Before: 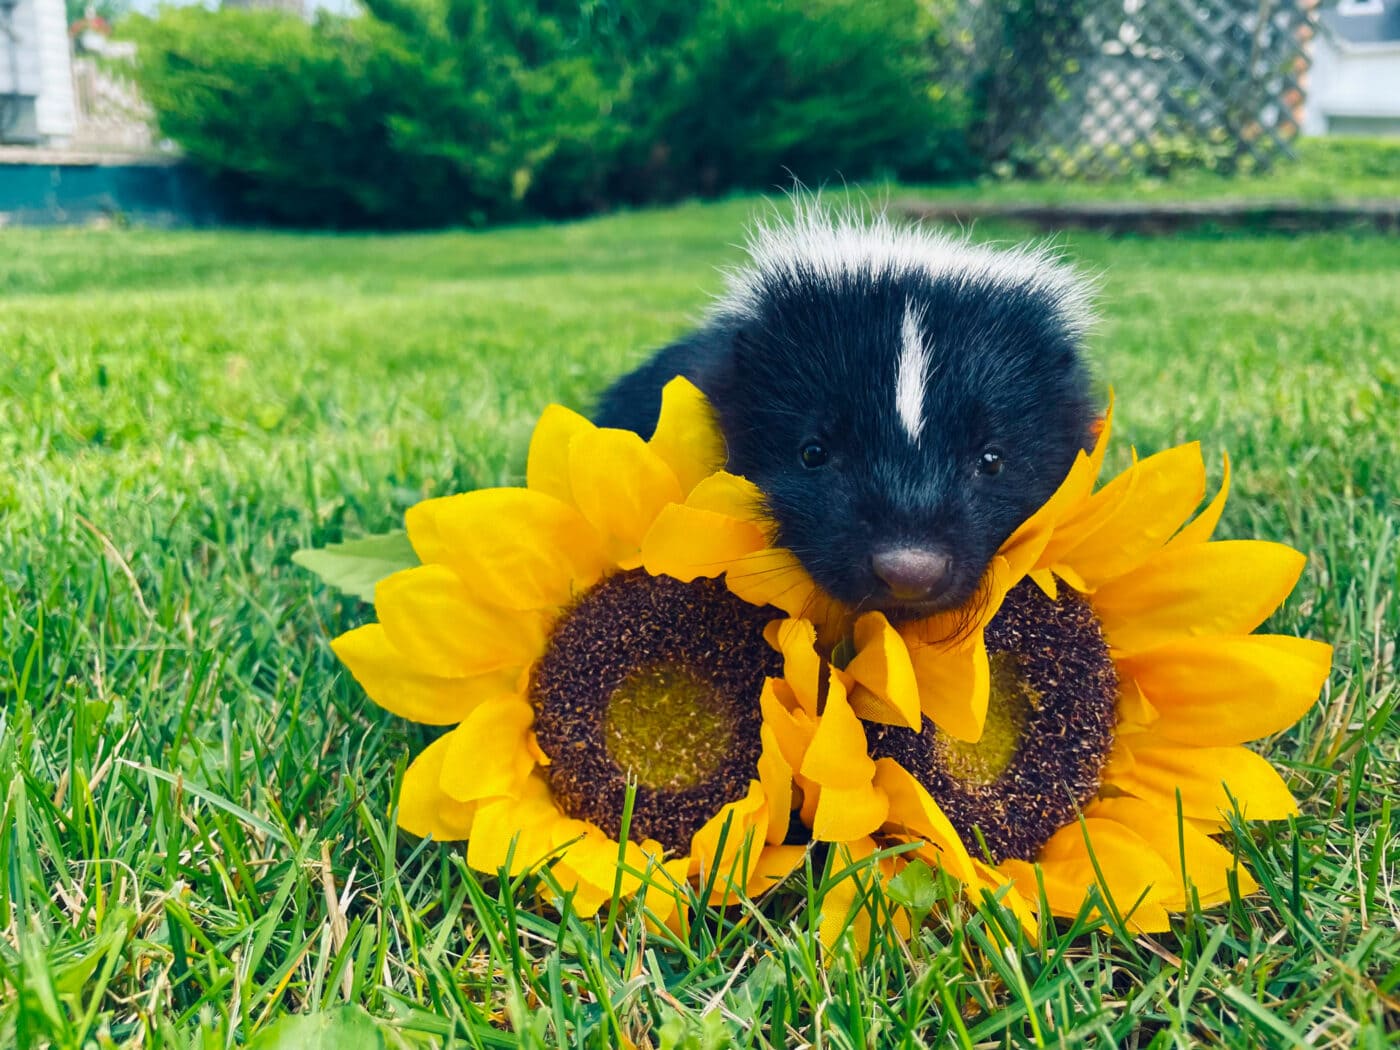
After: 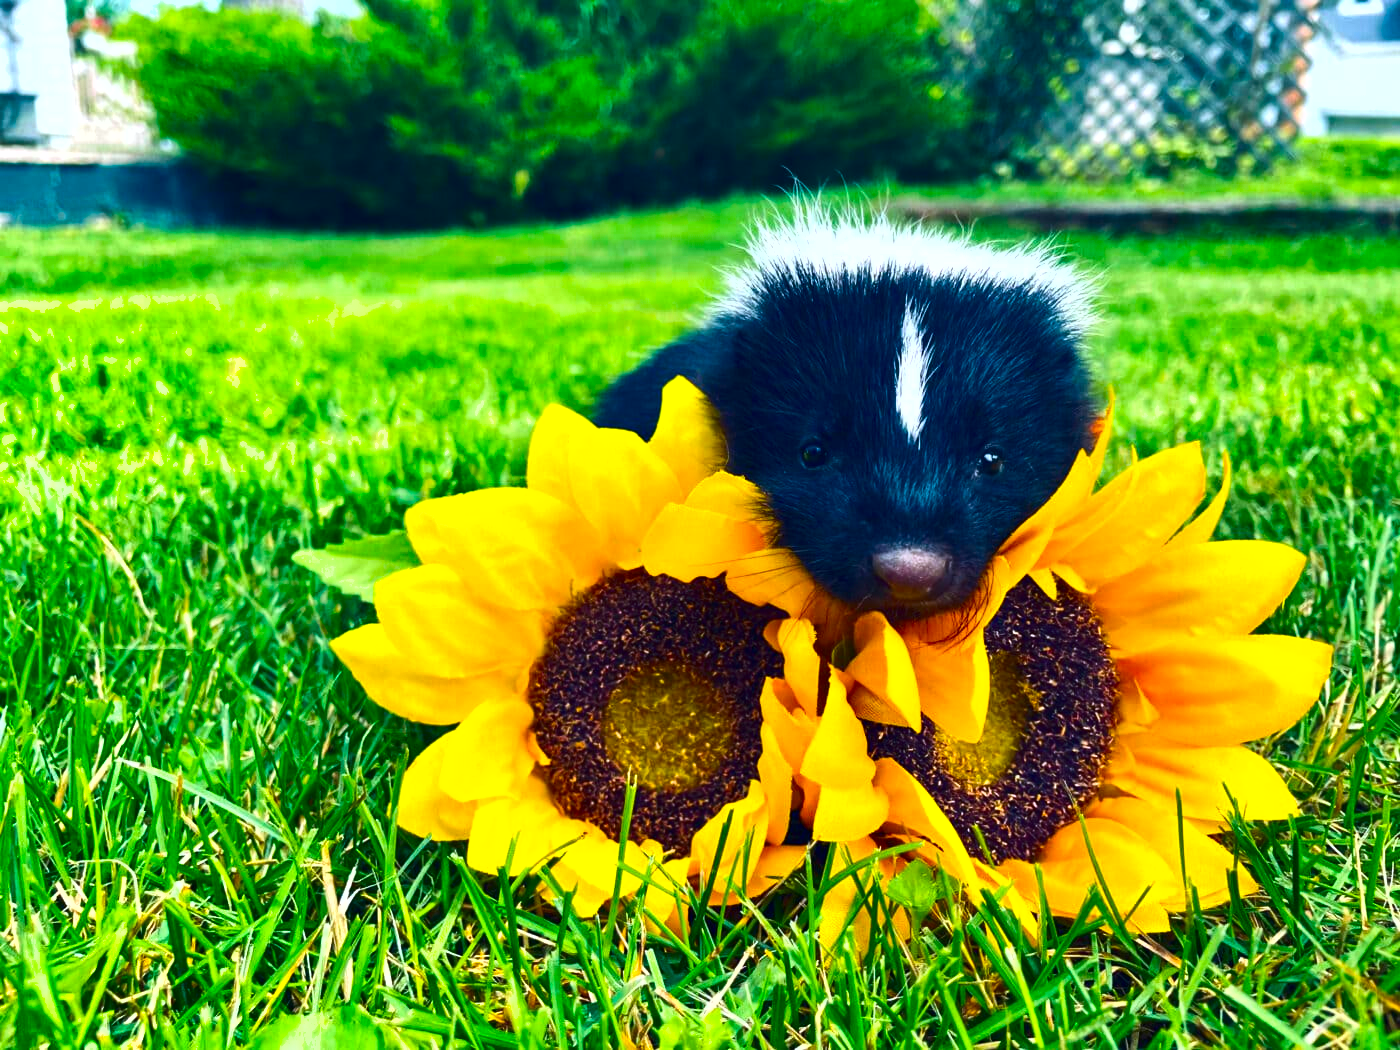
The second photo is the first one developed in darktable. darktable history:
color balance rgb: highlights gain › luminance 17.059%, highlights gain › chroma 2.958%, highlights gain › hue 259.65°, linear chroma grading › global chroma 17.011%, perceptual saturation grading › global saturation -3.208%, perceptual brilliance grading › global brilliance 10.888%, global vibrance 22.381%
shadows and highlights: low approximation 0.01, soften with gaussian
contrast brightness saturation: contrast 0.122, brightness -0.121, saturation 0.2
